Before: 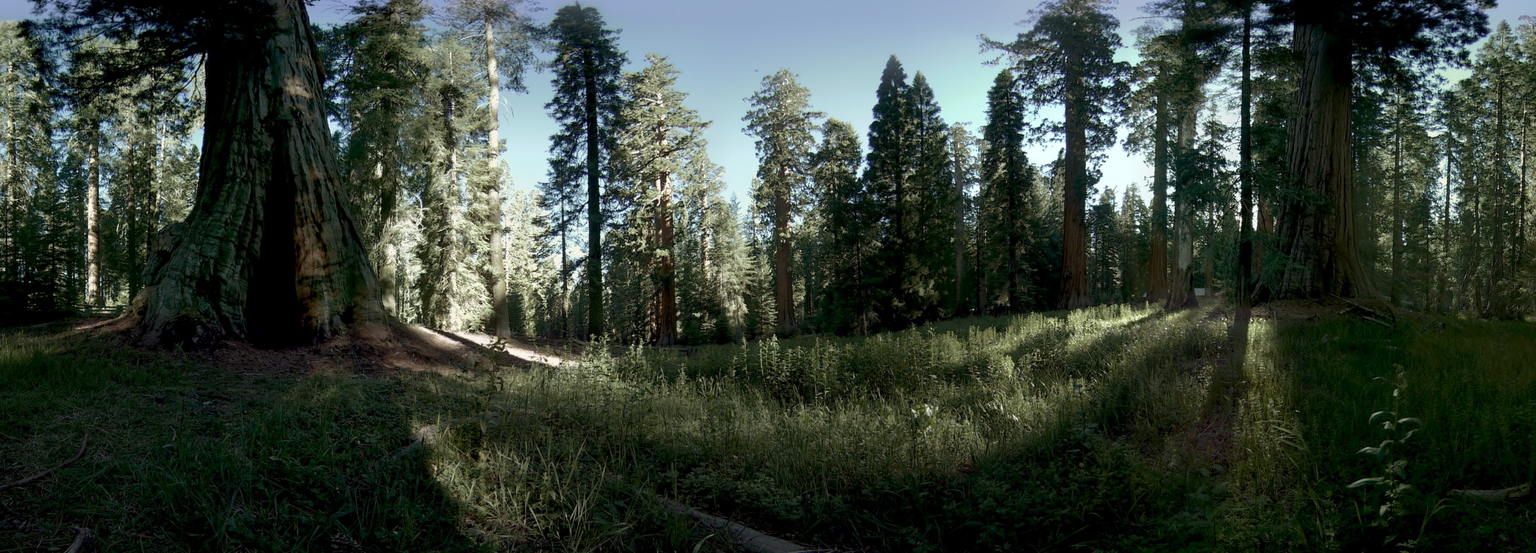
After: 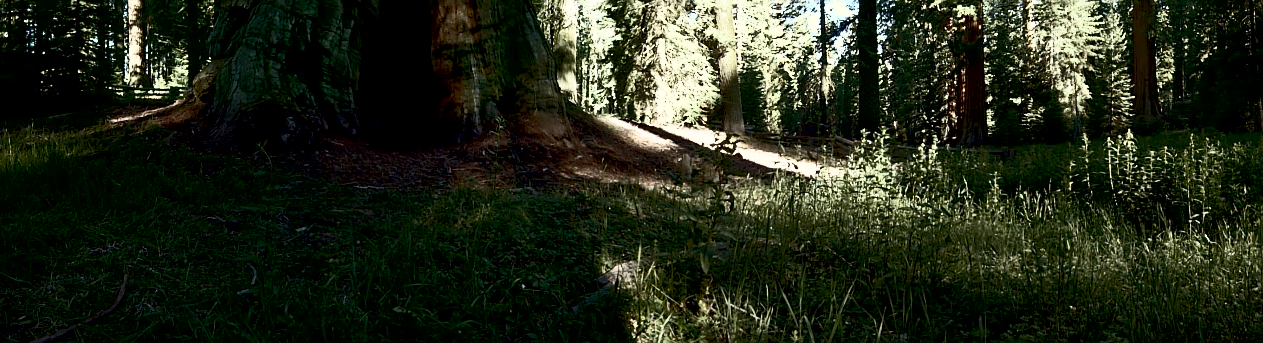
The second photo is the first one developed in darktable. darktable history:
crop: top 44.483%, right 43.593%, bottom 12.892%
sharpen: on, module defaults
exposure: black level correction 0.01, exposure 0.014 EV, compensate highlight preservation false
contrast brightness saturation: contrast 0.62, brightness 0.34, saturation 0.14
